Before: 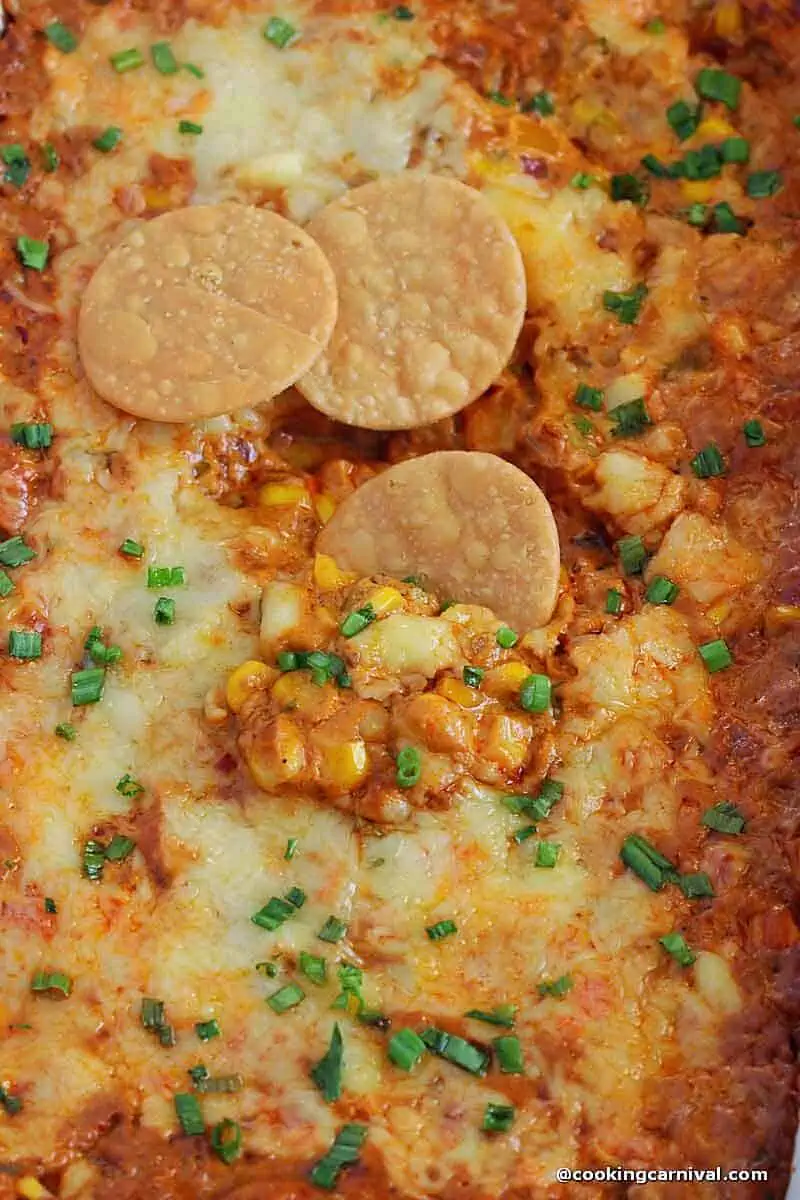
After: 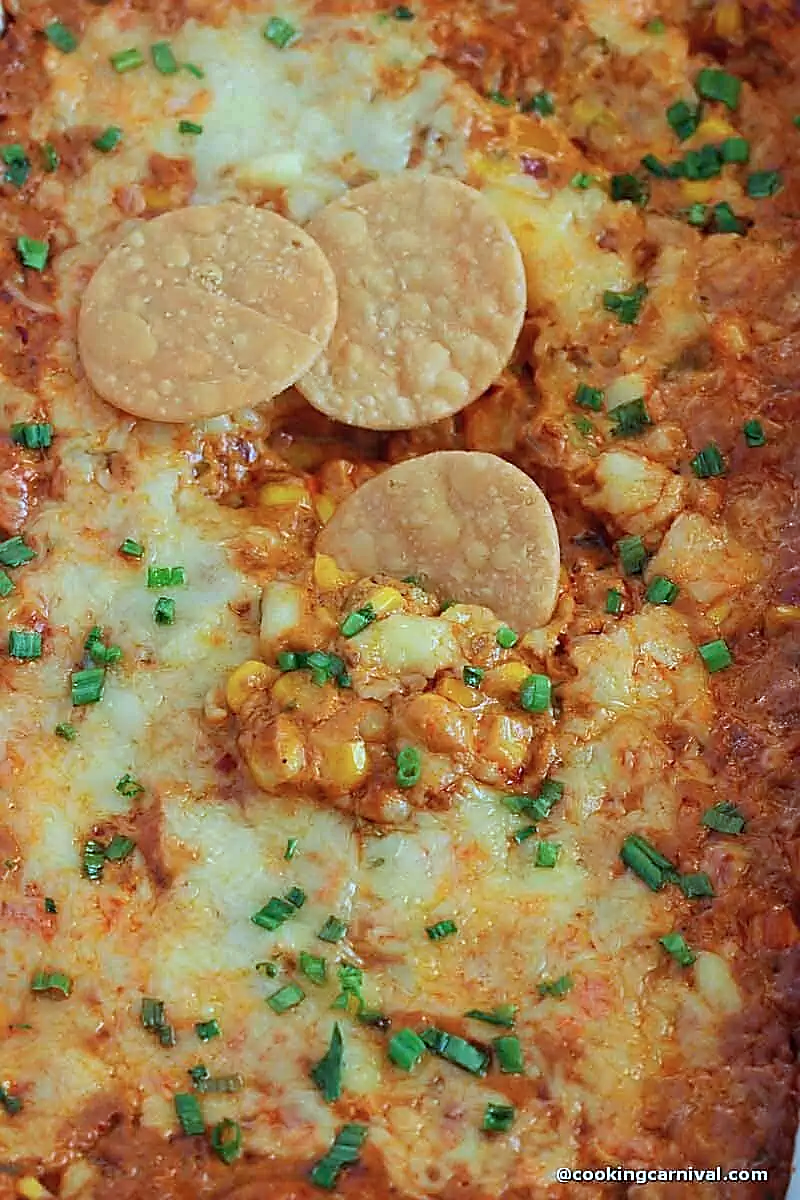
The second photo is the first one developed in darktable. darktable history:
color correction: highlights a* -11.24, highlights b* -14.98
sharpen: on, module defaults
